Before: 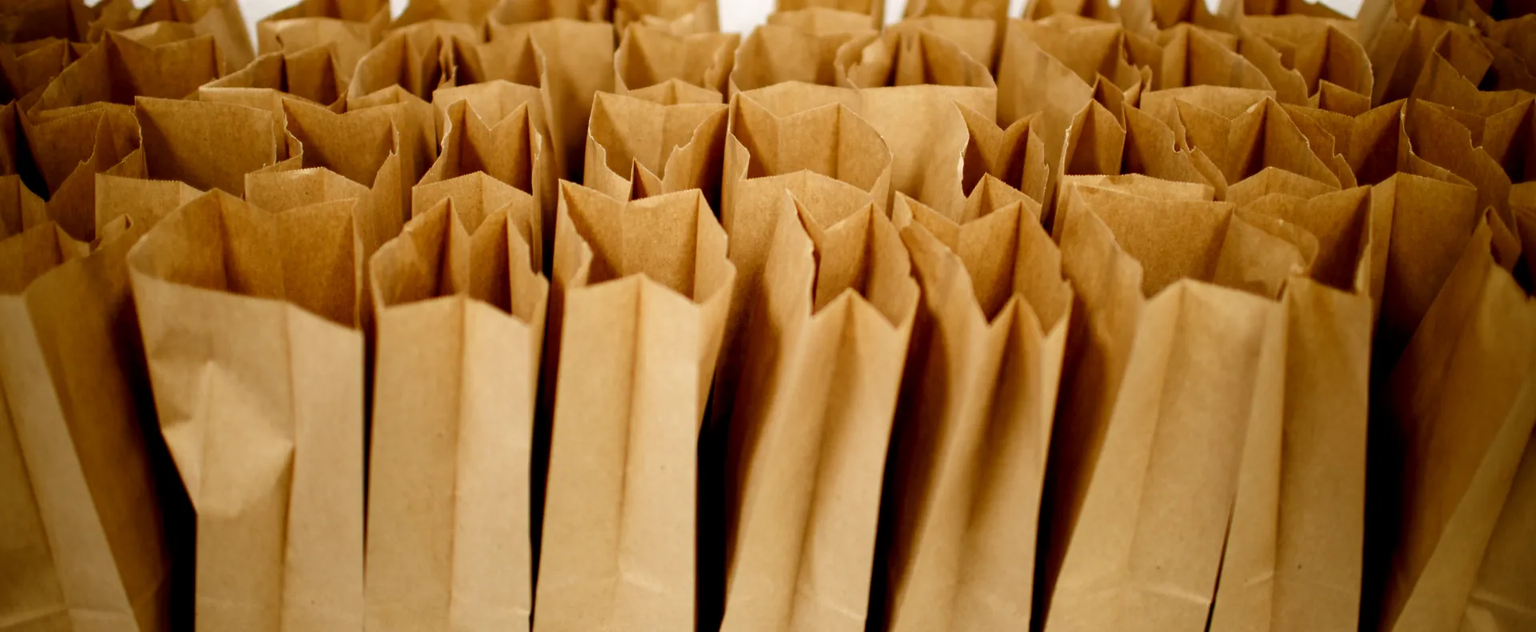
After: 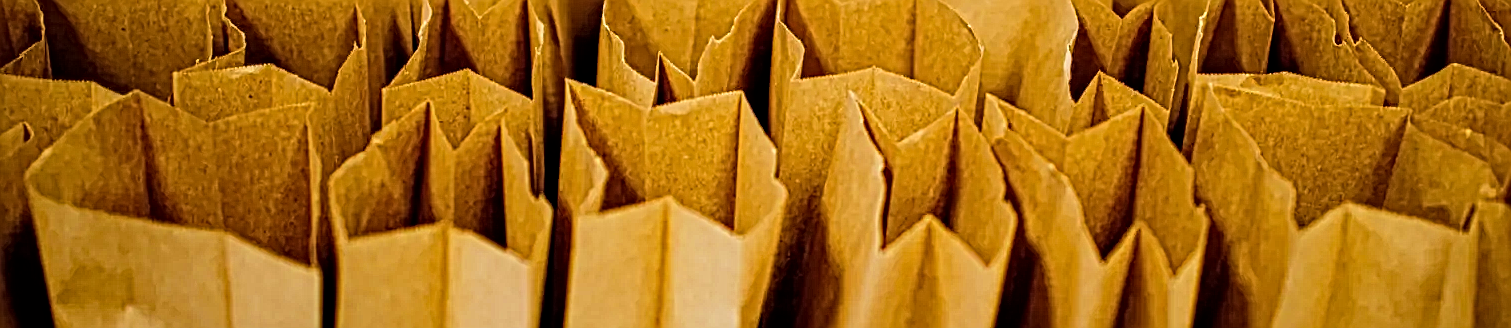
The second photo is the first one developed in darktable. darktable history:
sharpen: radius 1.309, amount 0.303, threshold 0.148
crop: left 6.944%, top 18.377%, right 14.318%, bottom 40.037%
color balance rgb: shadows lift › chroma 3.165%, shadows lift › hue 279.03°, perceptual saturation grading › global saturation 19.541%, global vibrance 20%
local contrast: mode bilateral grid, contrast 20, coarseness 3, detail 299%, midtone range 0.2
haze removal: compatibility mode true, adaptive false
filmic rgb: black relative exposure -7.49 EV, white relative exposure 5 EV, hardness 3.32, contrast 1.296
